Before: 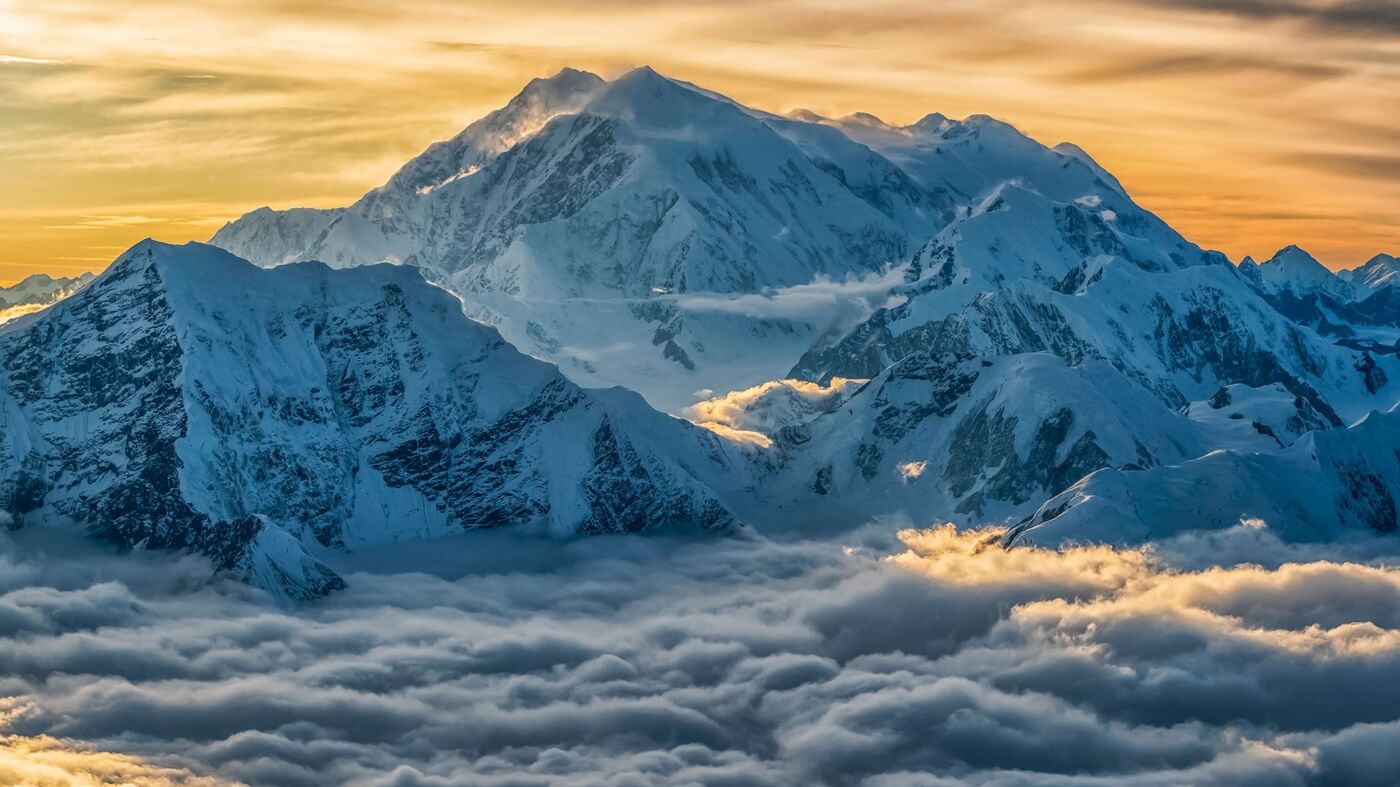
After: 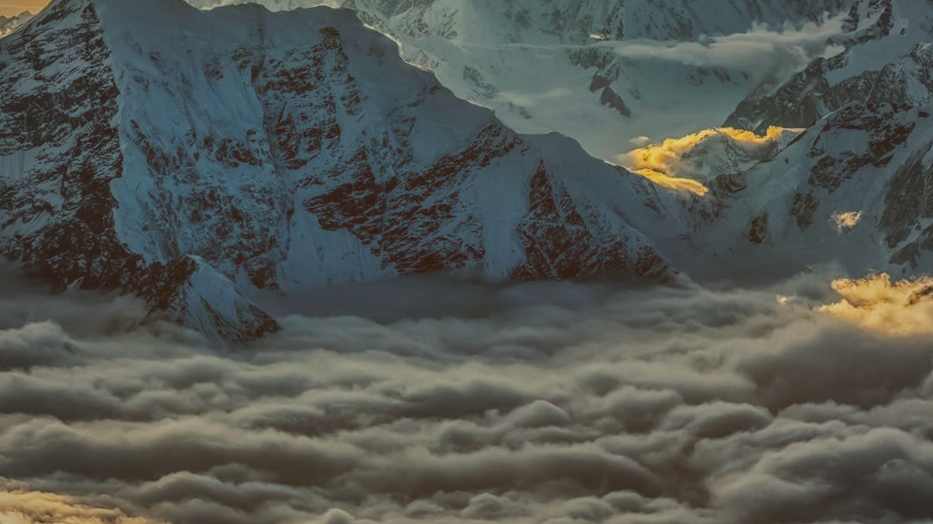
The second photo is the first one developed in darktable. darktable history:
exposure: black level correction 0, exposure -0.735 EV, compensate highlight preservation false
vignetting: fall-off start 67.02%, brightness -0.159, width/height ratio 1.01
tone equalizer: edges refinement/feathering 500, mask exposure compensation -1.57 EV, preserve details no
crop and rotate: angle -0.745°, left 3.591%, top 31.775%, right 28.218%
color correction: highlights a* -6.2, highlights b* 9.24, shadows a* 10.43, shadows b* 23.68
local contrast: on, module defaults
color balance rgb: global offset › luminance 1.971%, linear chroma grading › global chroma 8.843%, perceptual saturation grading › global saturation 29.358%, global vibrance 14.661%
